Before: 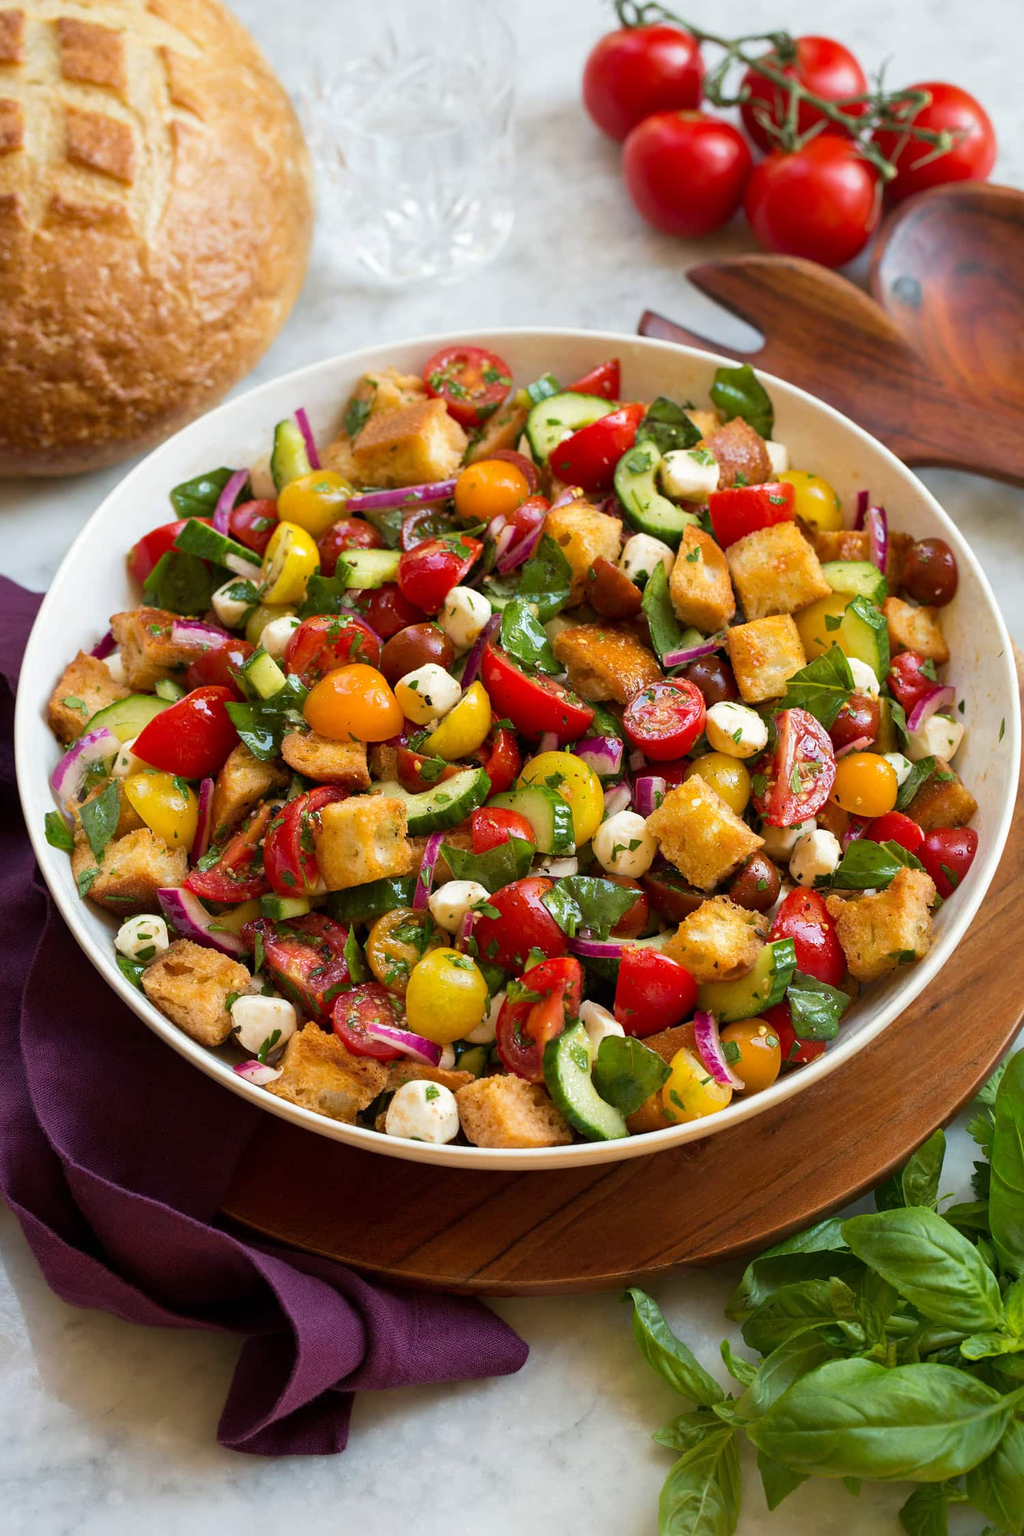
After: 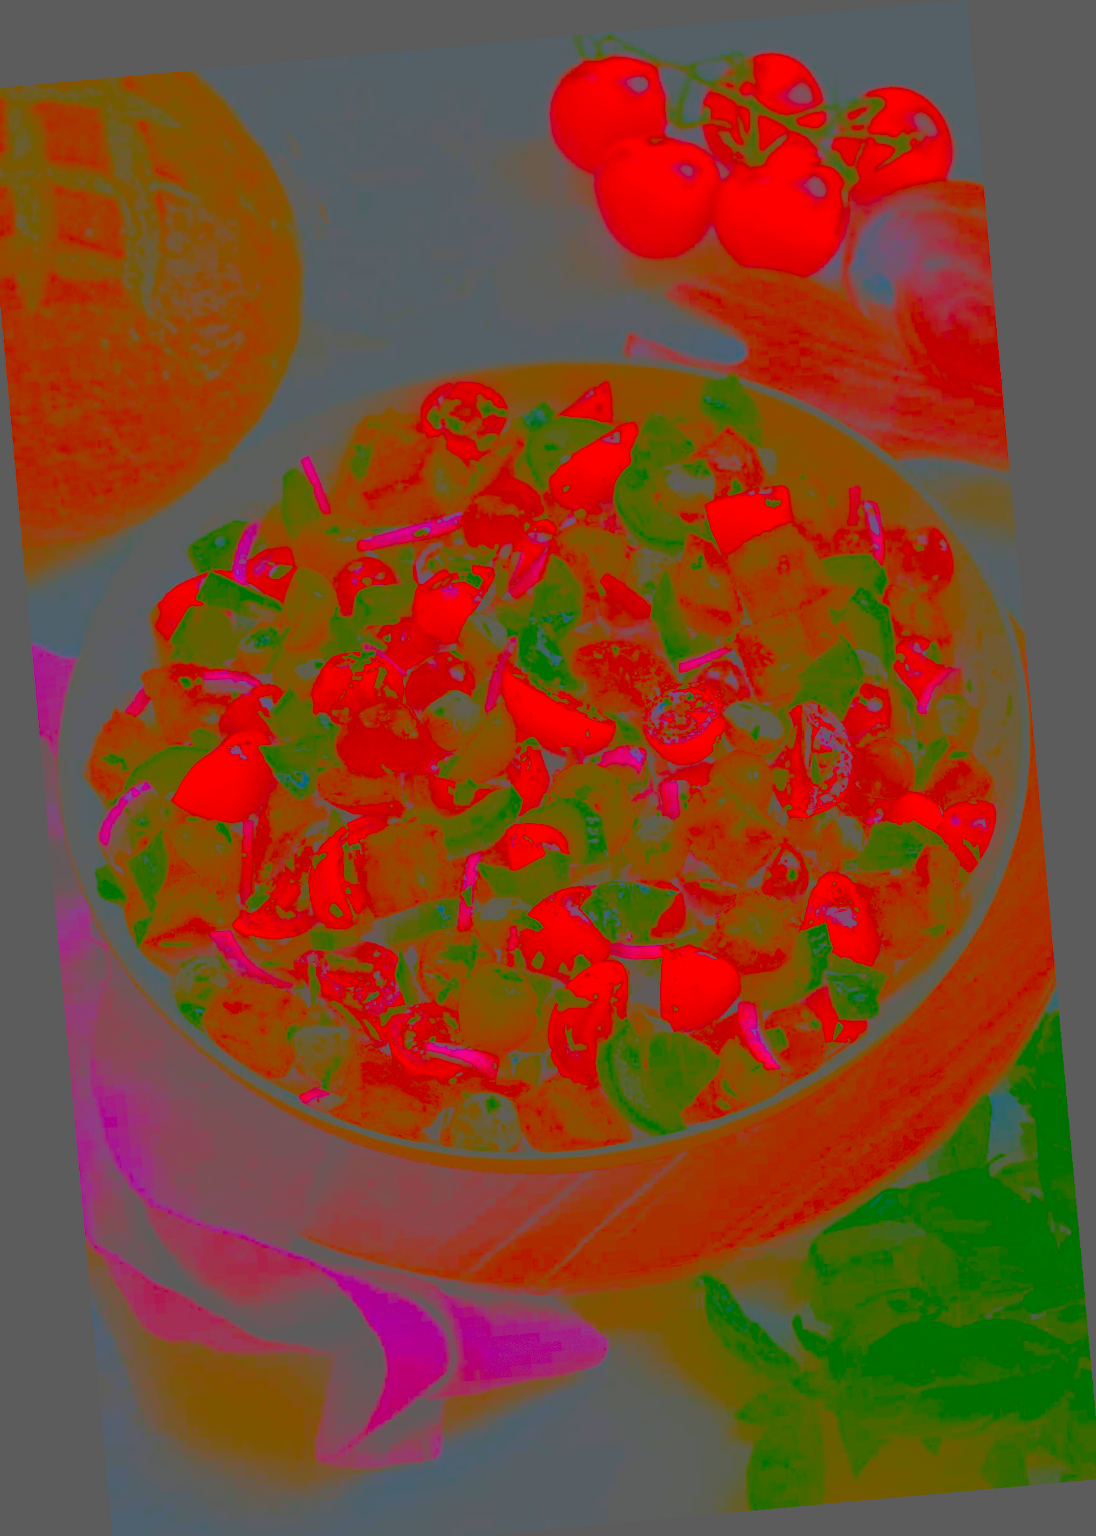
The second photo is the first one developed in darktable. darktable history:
crop: left 1.743%, right 0.268%, bottom 2.011%
tone equalizer: -7 EV 0.15 EV, -6 EV 0.6 EV, -5 EV 1.15 EV, -4 EV 1.33 EV, -3 EV 1.15 EV, -2 EV 0.6 EV, -1 EV 0.15 EV, mask exposure compensation -0.5 EV
contrast brightness saturation: contrast -0.99, brightness -0.17, saturation 0.75
rotate and perspective: rotation -5.2°, automatic cropping off
